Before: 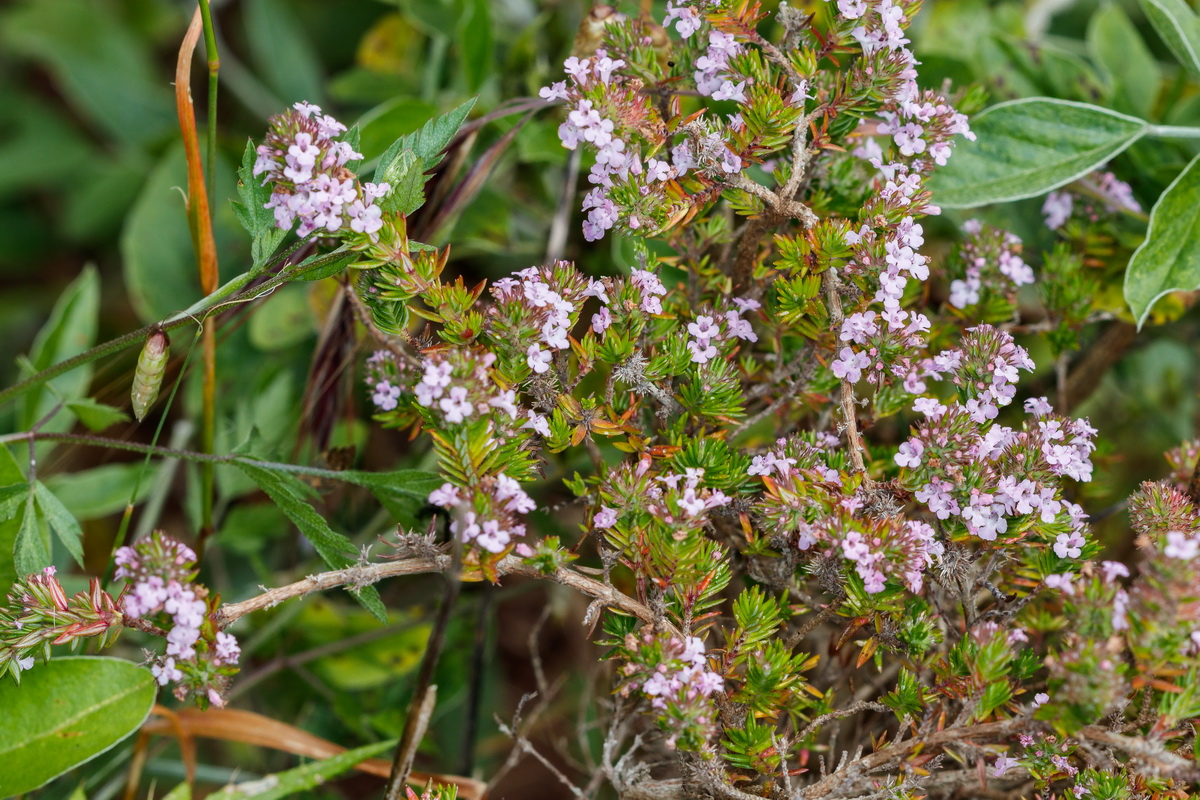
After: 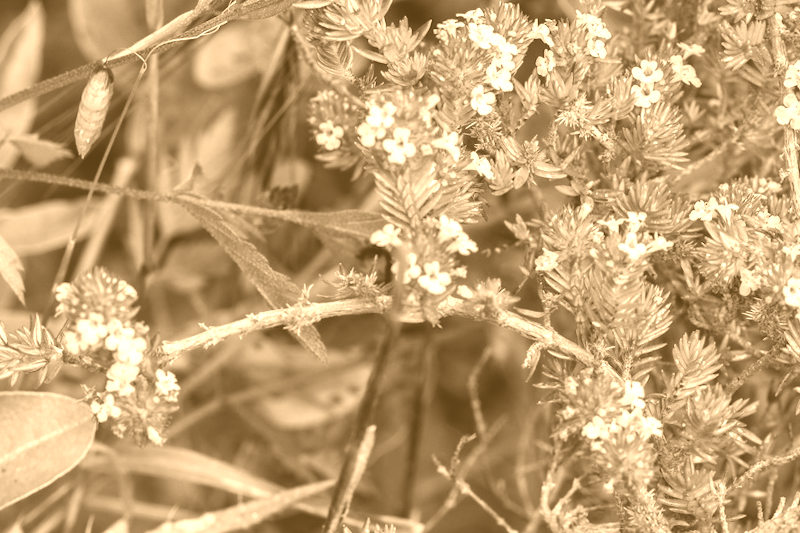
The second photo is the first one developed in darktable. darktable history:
crop and rotate: angle -0.82°, left 3.85%, top 31.828%, right 27.992%
colorize: hue 28.8°, source mix 100%
